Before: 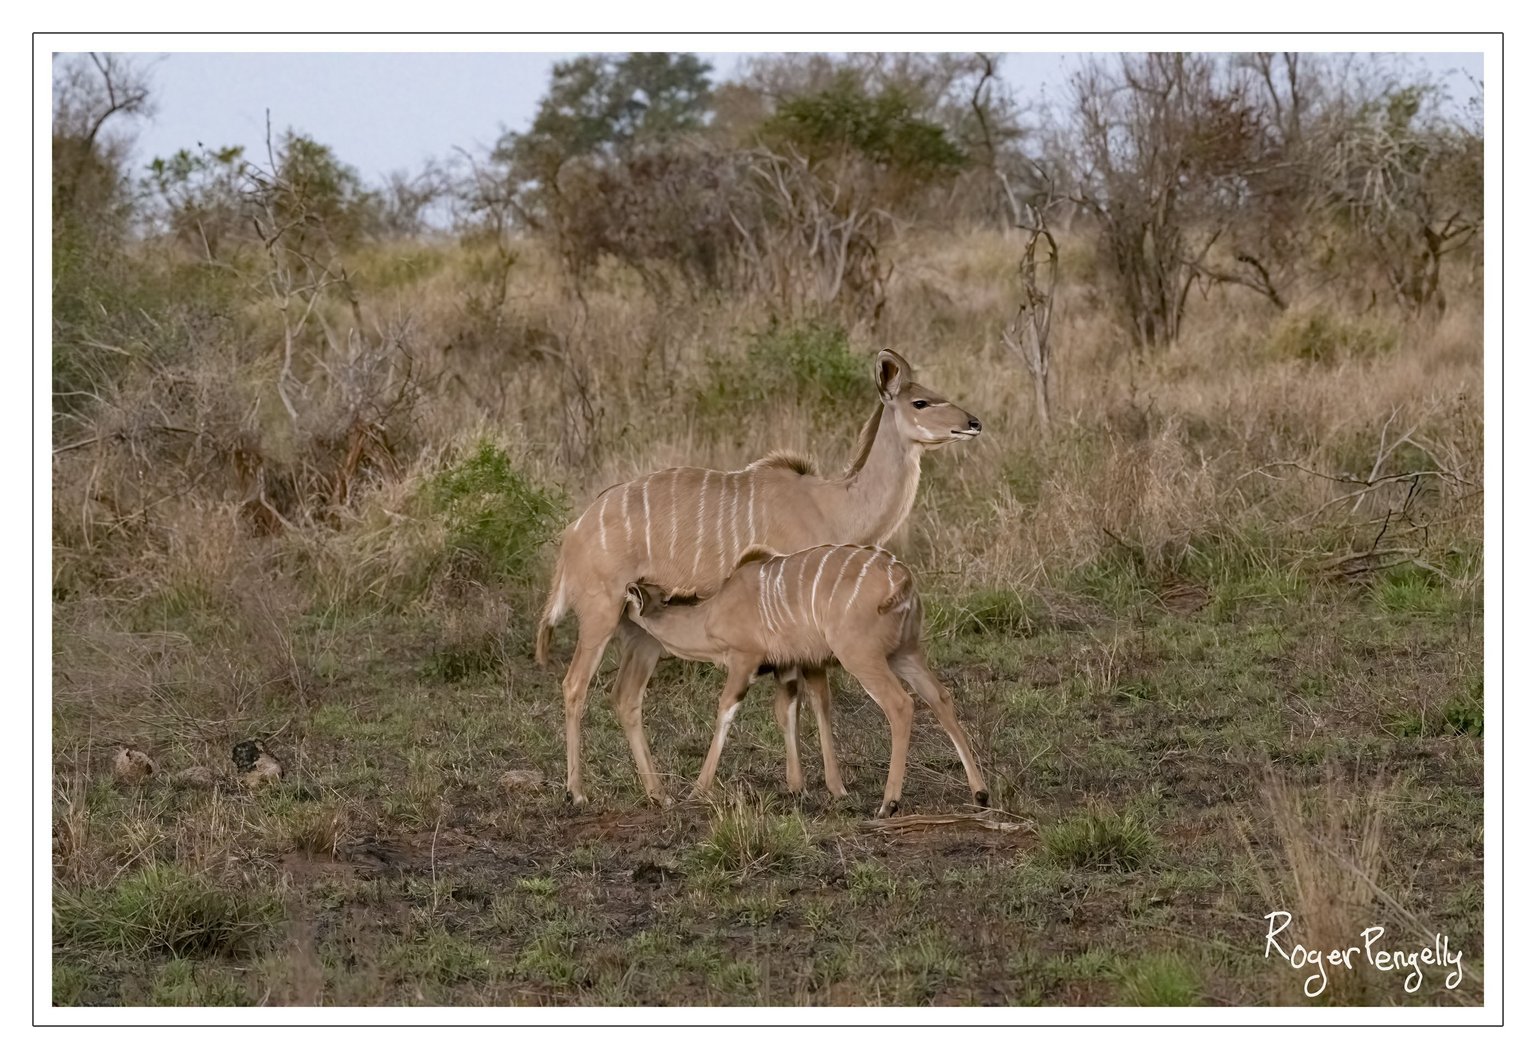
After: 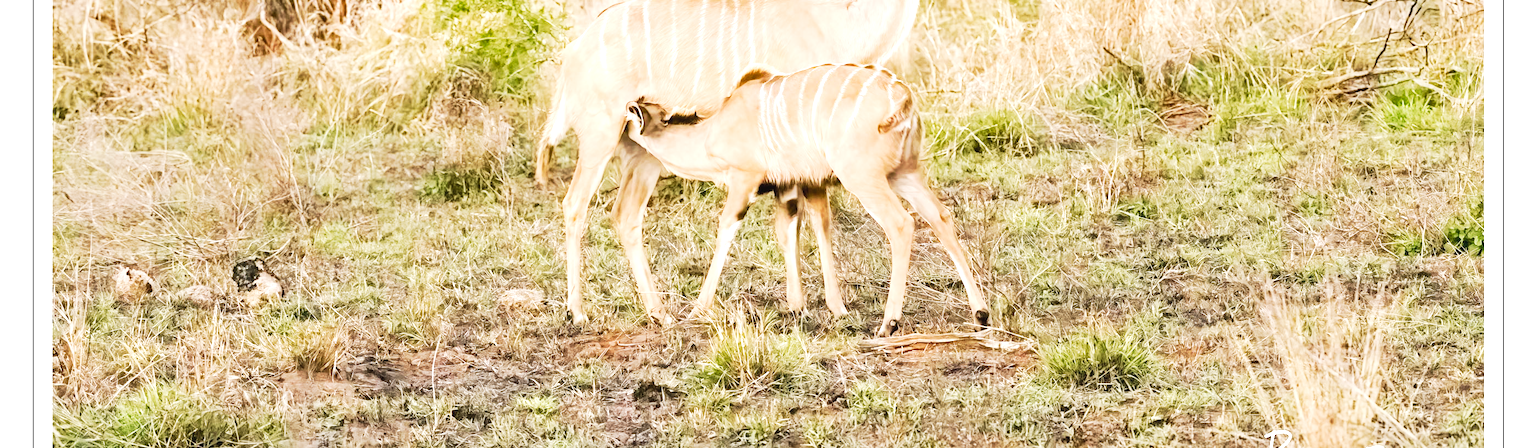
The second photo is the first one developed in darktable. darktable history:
tone curve: curves: ch0 [(0, 0.023) (0.132, 0.075) (0.251, 0.186) (0.463, 0.461) (0.662, 0.757) (0.854, 0.909) (1, 0.973)]; ch1 [(0, 0) (0.447, 0.411) (0.483, 0.469) (0.498, 0.496) (0.518, 0.514) (0.561, 0.579) (0.604, 0.645) (0.669, 0.73) (0.819, 0.93) (1, 1)]; ch2 [(0, 0) (0.307, 0.315) (0.425, 0.438) (0.483, 0.477) (0.503, 0.503) (0.526, 0.534) (0.567, 0.569) (0.617, 0.674) (0.703, 0.797) (0.985, 0.966)], preserve colors none
crop: top 45.451%, bottom 12.204%
local contrast: mode bilateral grid, contrast 99, coarseness 99, detail 91%, midtone range 0.2
exposure: black level correction 0, exposure 2.114 EV, compensate exposure bias true, compensate highlight preservation false
